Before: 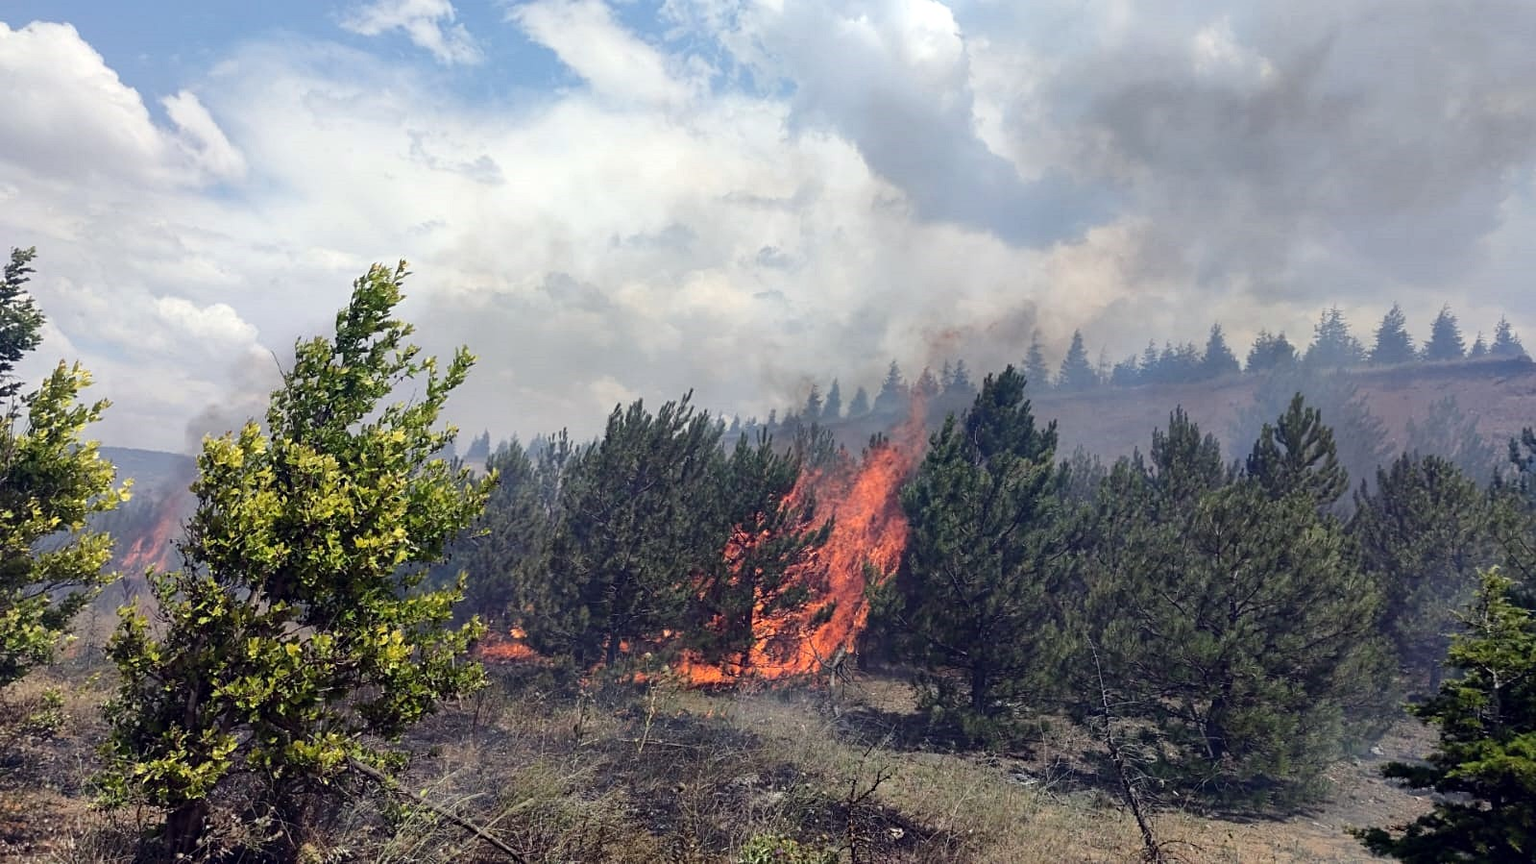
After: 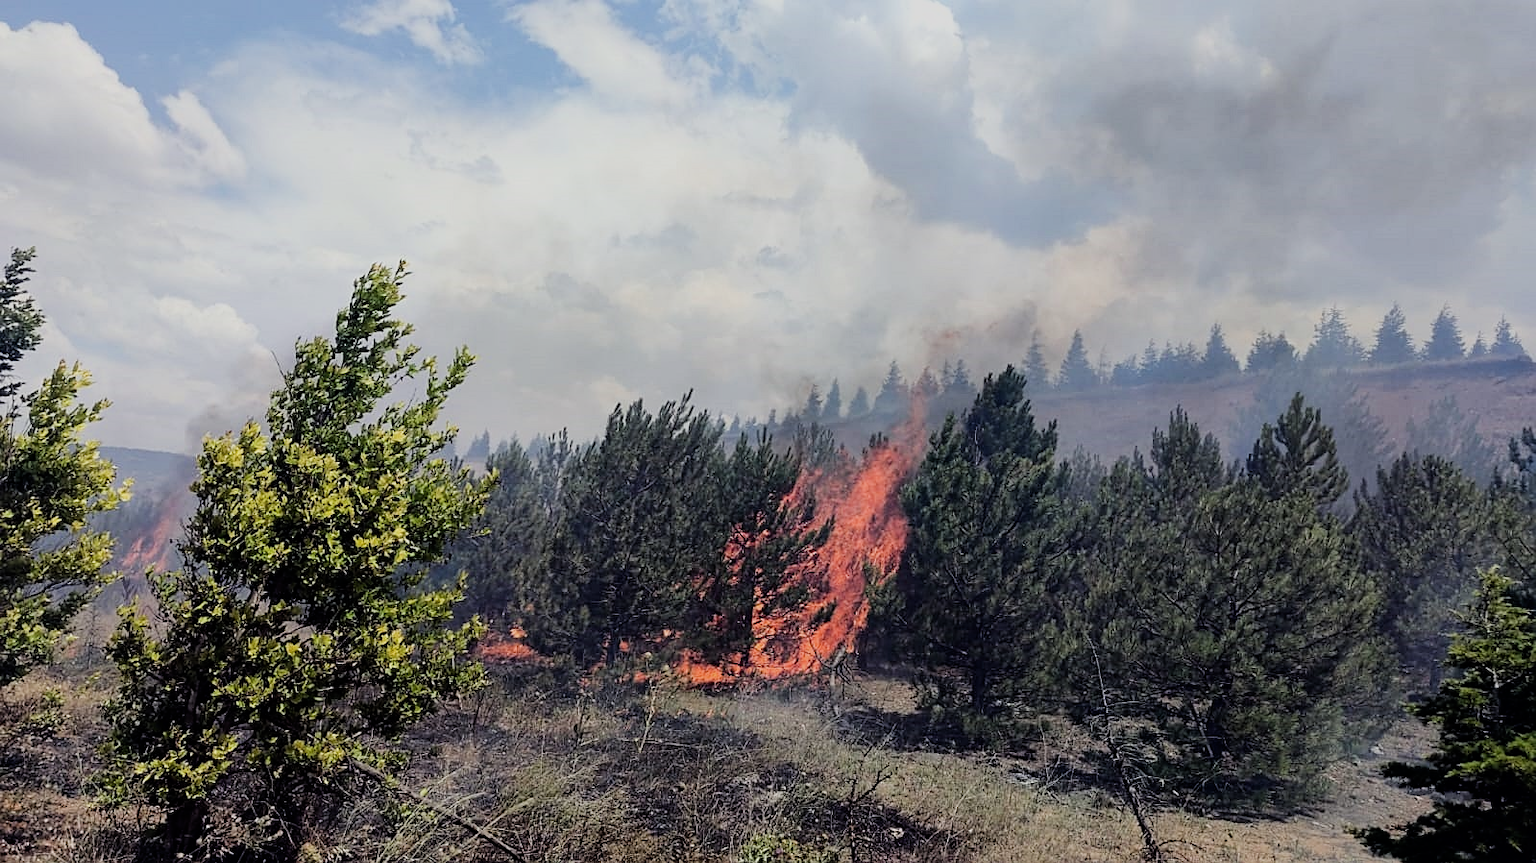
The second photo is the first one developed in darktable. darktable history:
sharpen: radius 0.986
filmic rgb: black relative exposure -7.65 EV, white relative exposure 4.56 EV, hardness 3.61, contrast 1.109
